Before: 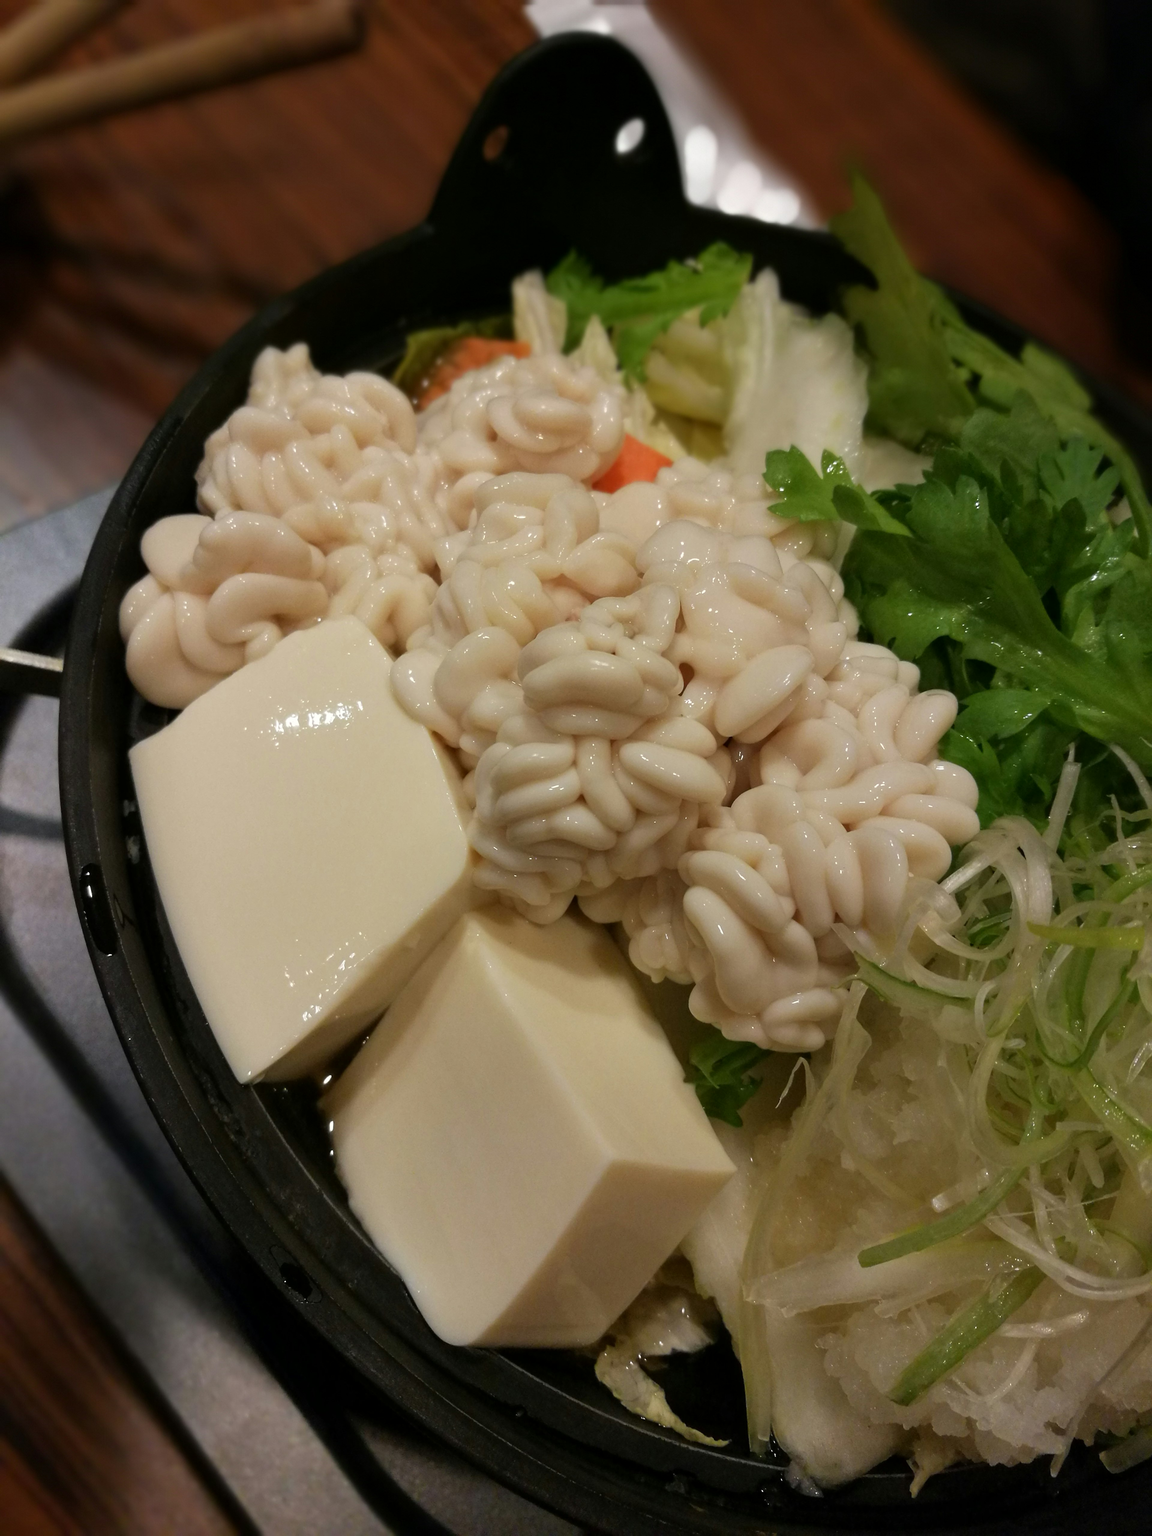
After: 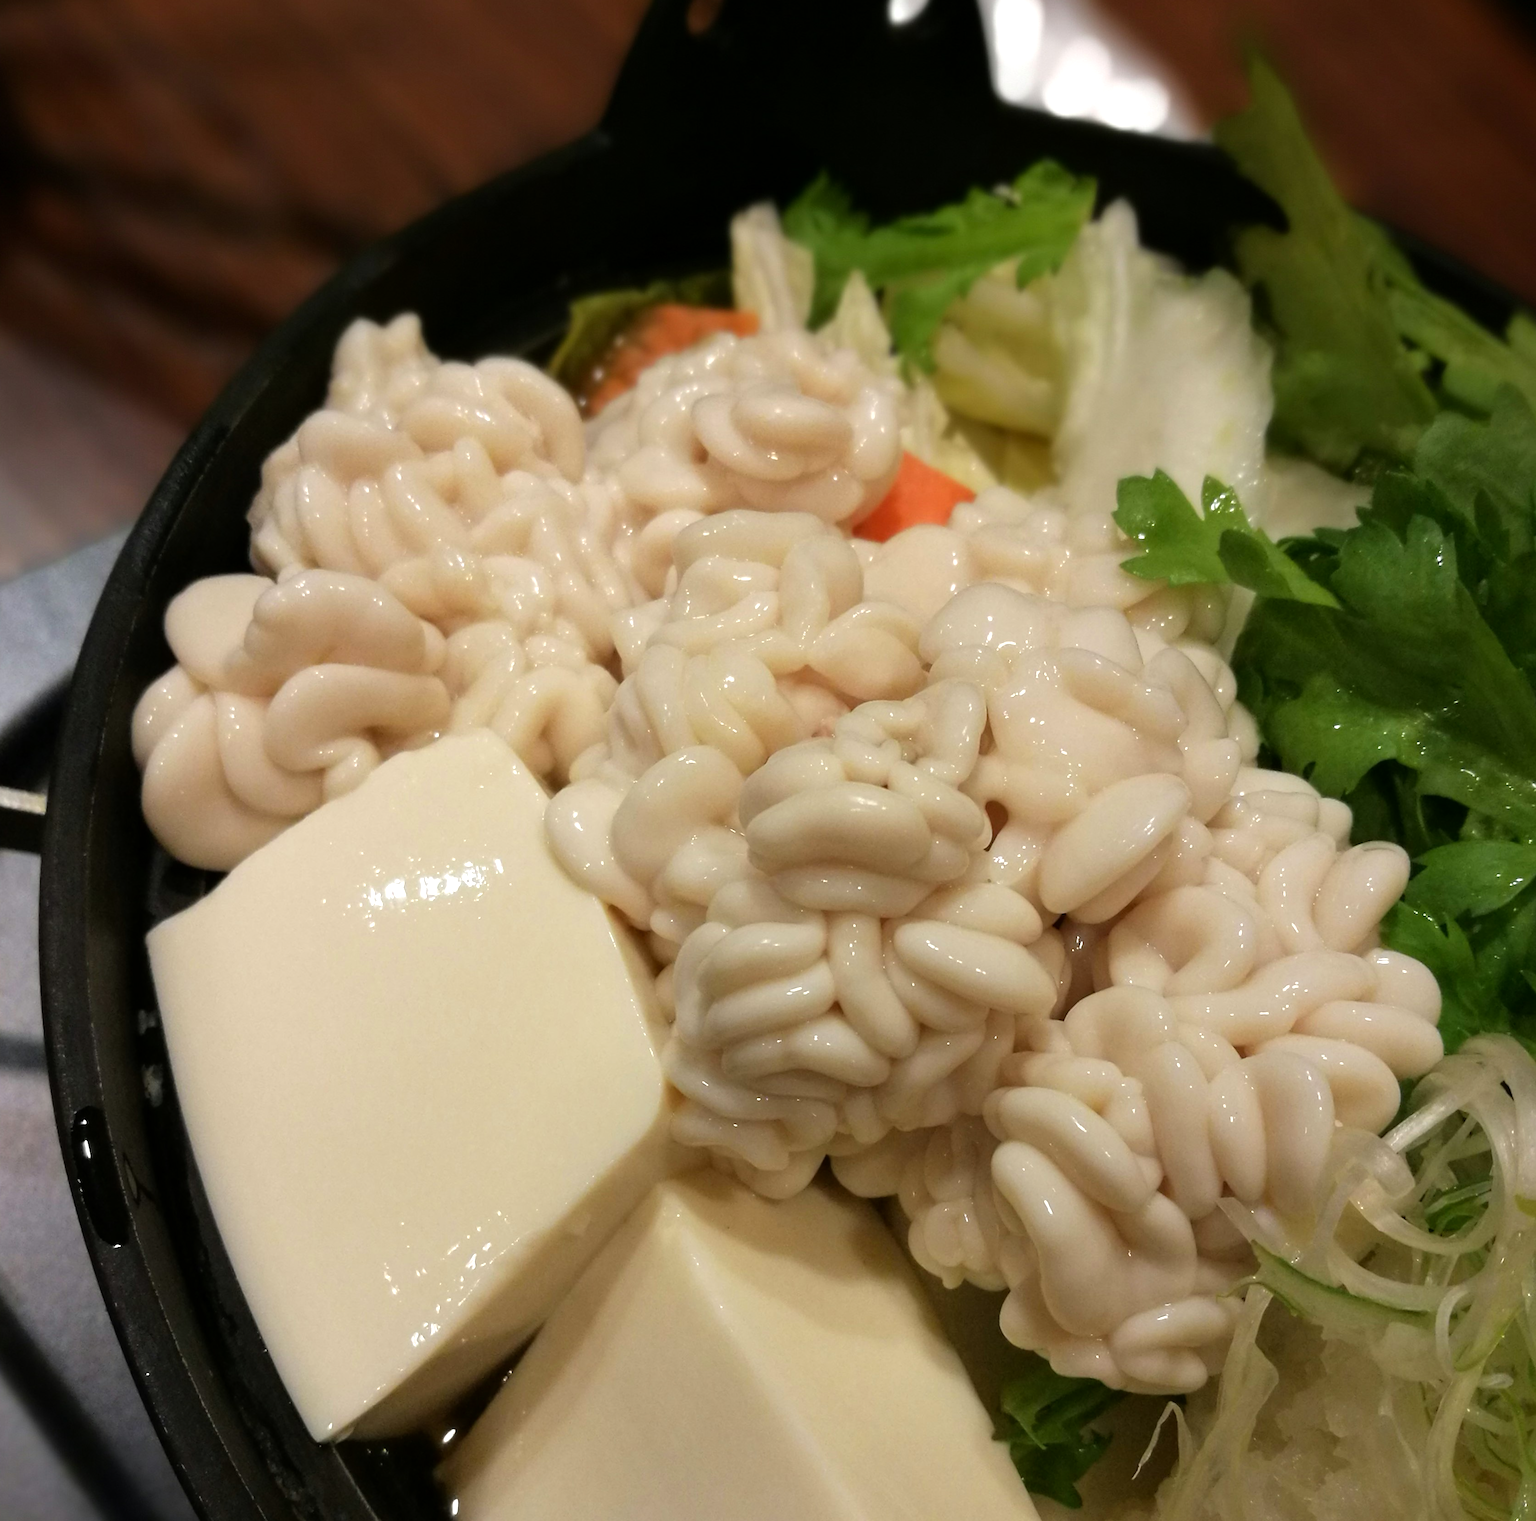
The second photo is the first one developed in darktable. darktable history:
crop: left 2.885%, top 8.979%, right 9.64%, bottom 26.023%
tone equalizer: -8 EV -0.407 EV, -7 EV -0.423 EV, -6 EV -0.321 EV, -5 EV -0.191 EV, -3 EV 0.257 EV, -2 EV 0.337 EV, -1 EV 0.365 EV, +0 EV 0.445 EV
exposure: compensate highlight preservation false
